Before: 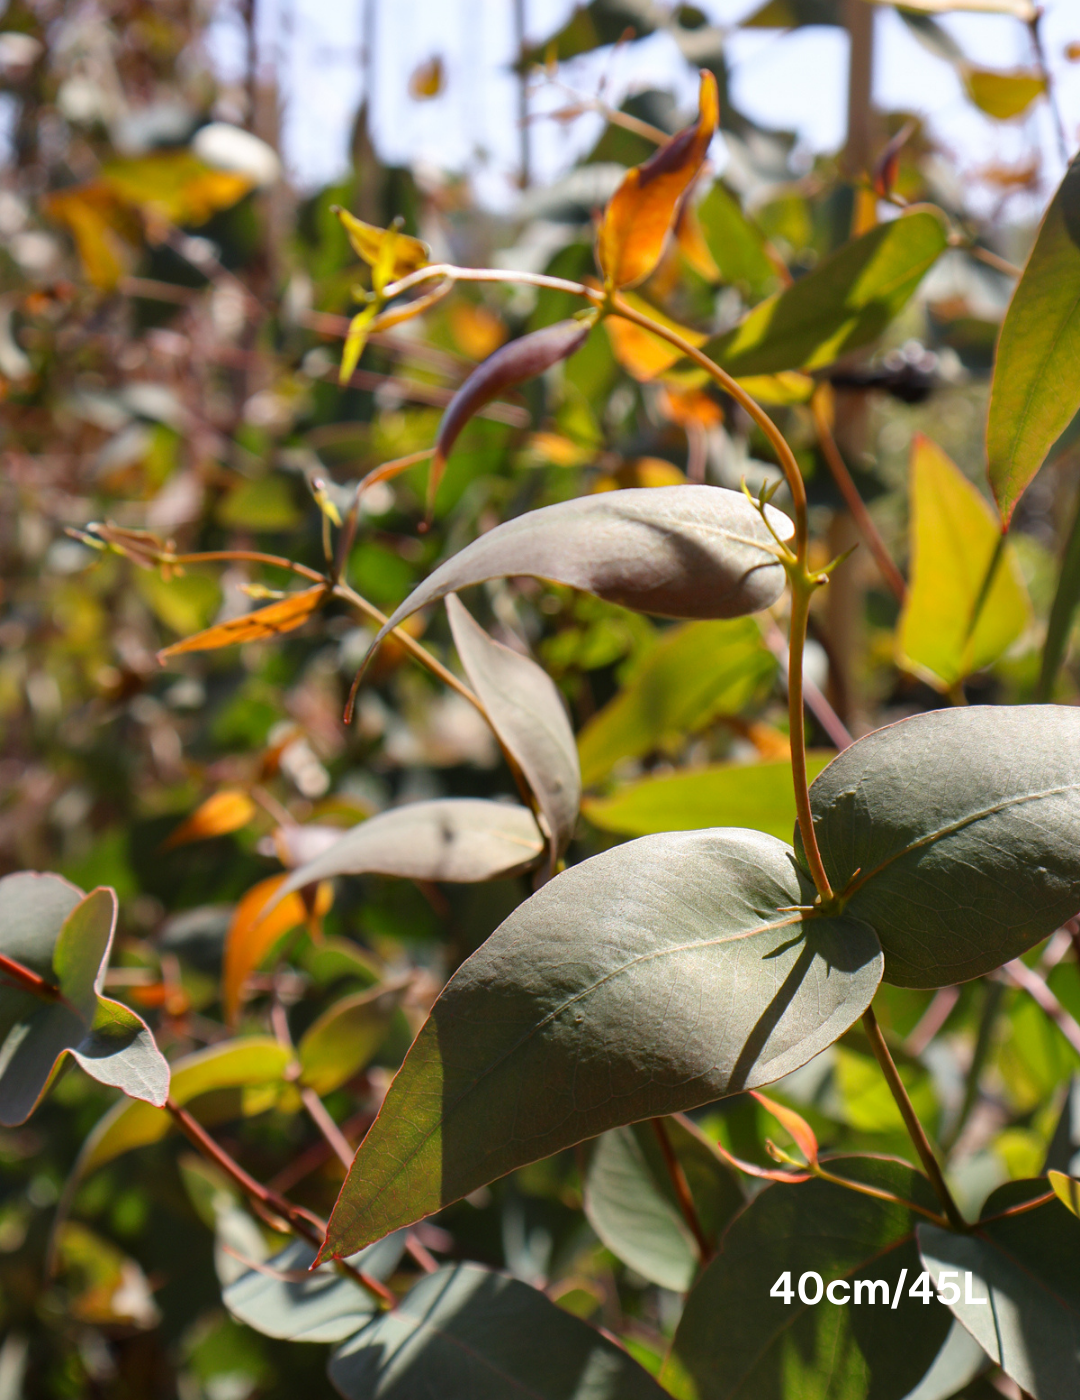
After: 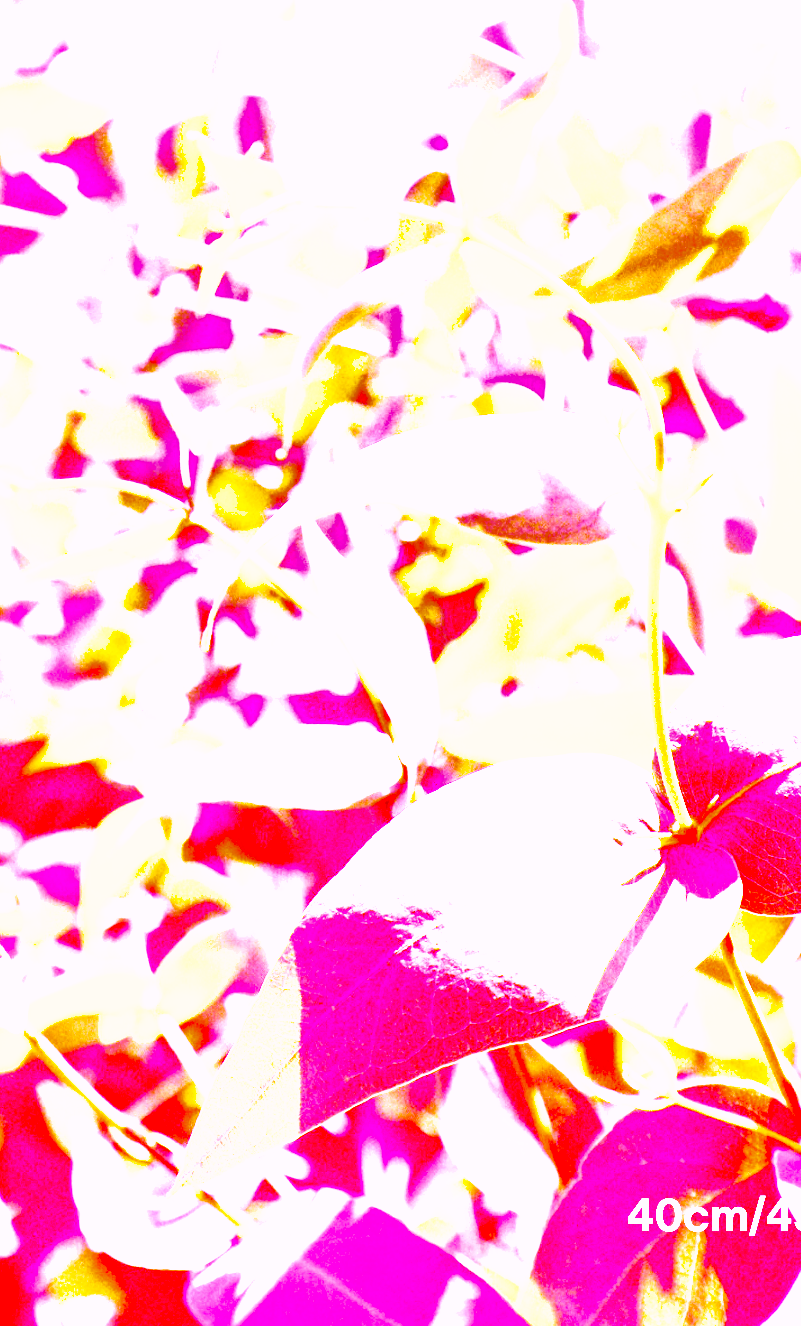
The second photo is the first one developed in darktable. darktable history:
shadows and highlights: on, module defaults
crop and rotate: left 13.15%, top 5.251%, right 12.609%
white balance: red 8, blue 8
base curve: curves: ch0 [(0, 0) (0.007, 0.004) (0.027, 0.03) (0.046, 0.07) (0.207, 0.54) (0.442, 0.872) (0.673, 0.972) (1, 1)], preserve colors none
contrast brightness saturation: brightness -1, saturation 1
